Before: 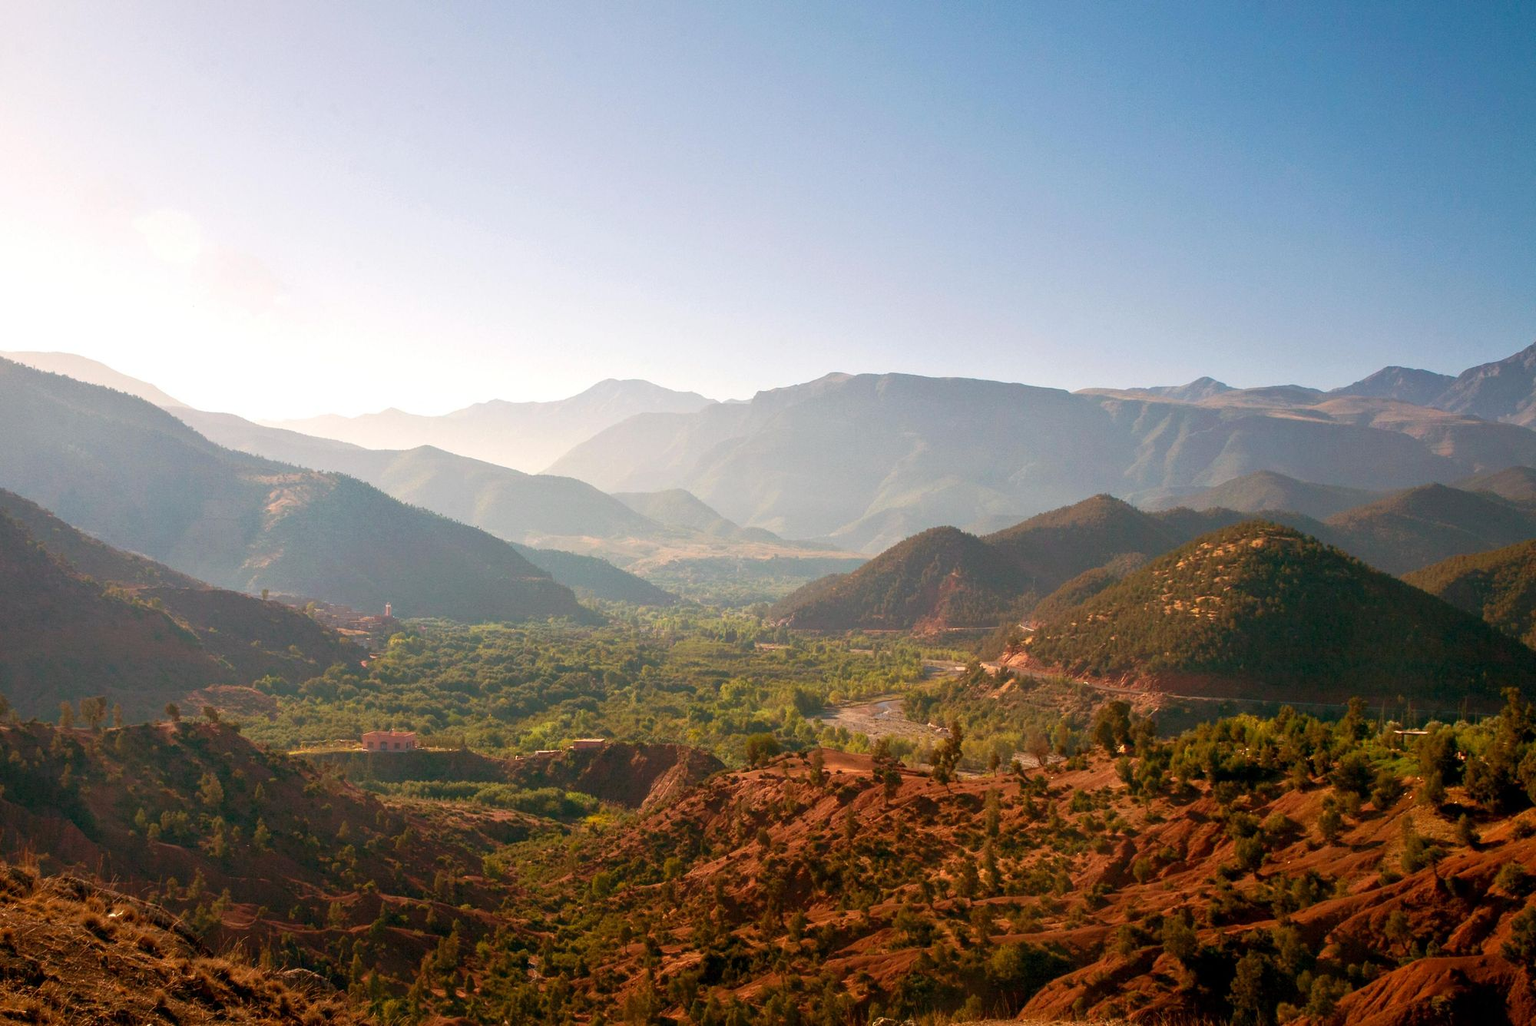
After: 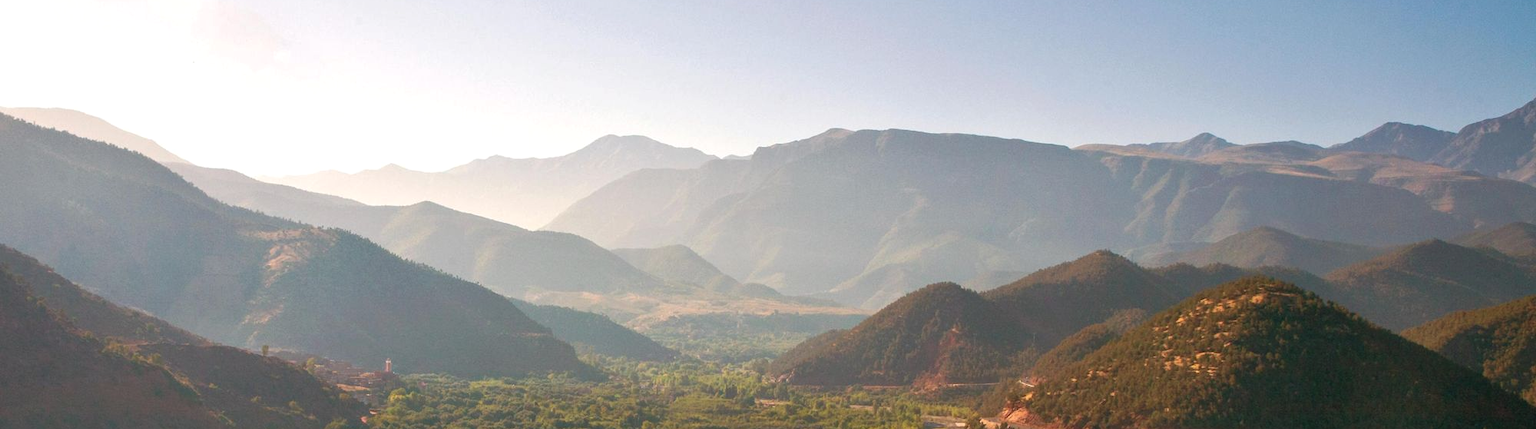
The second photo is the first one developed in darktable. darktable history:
shadows and highlights: shadows 37.27, highlights -28.18, soften with gaussian
exposure: black level correction -0.003, exposure 0.04 EV, compensate highlight preservation false
crop and rotate: top 23.84%, bottom 34.294%
levels: levels [0, 0.51, 1]
